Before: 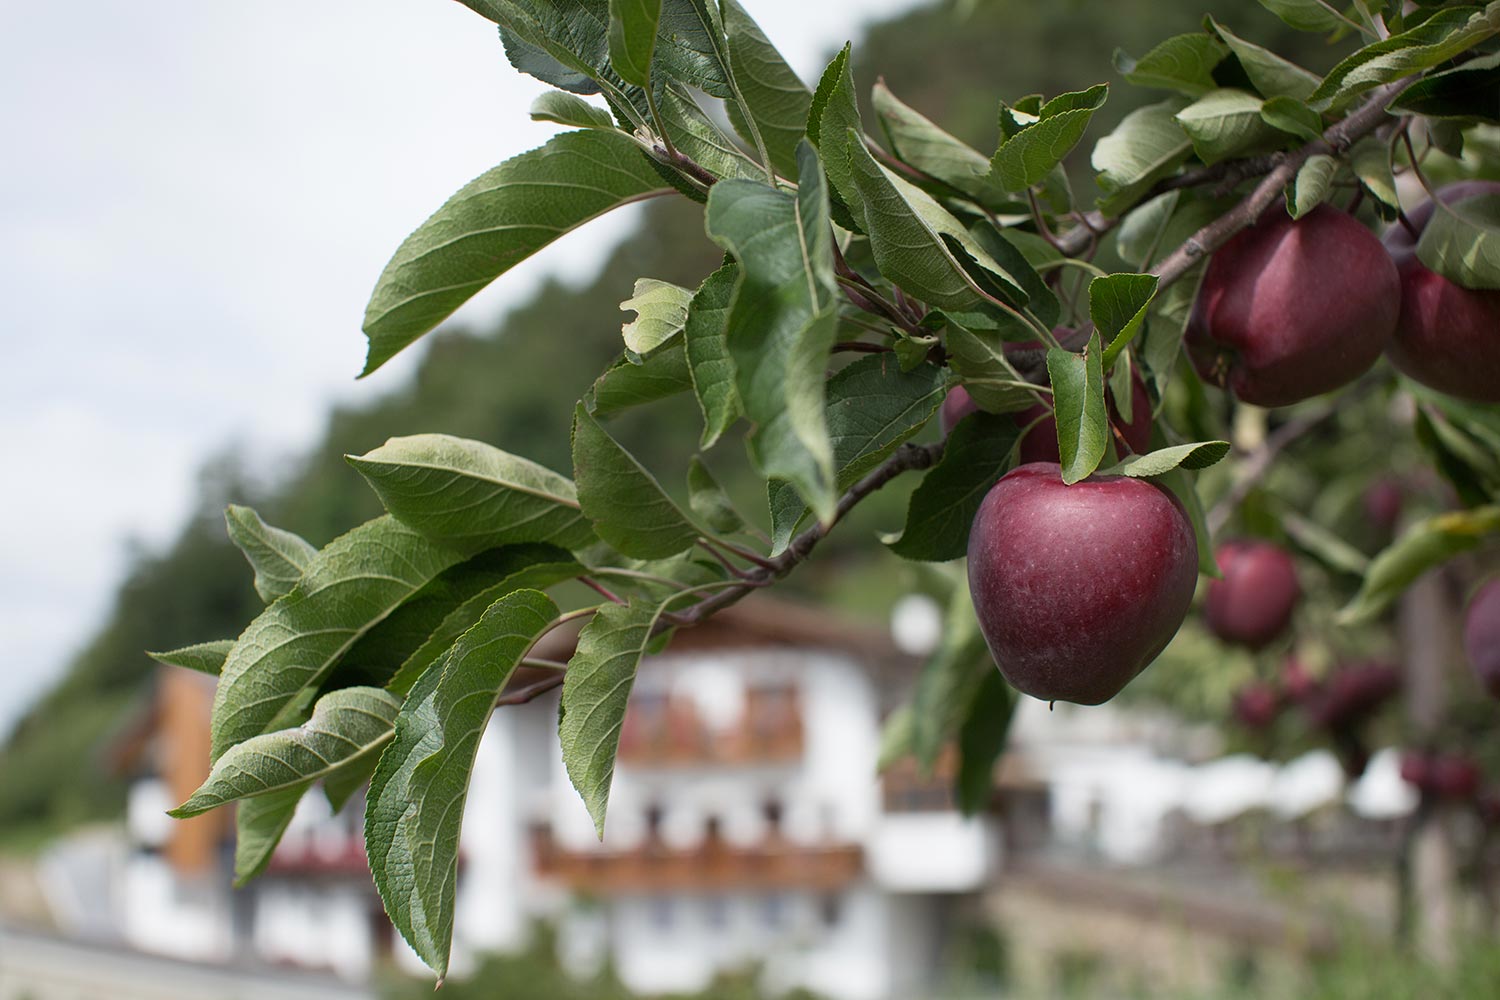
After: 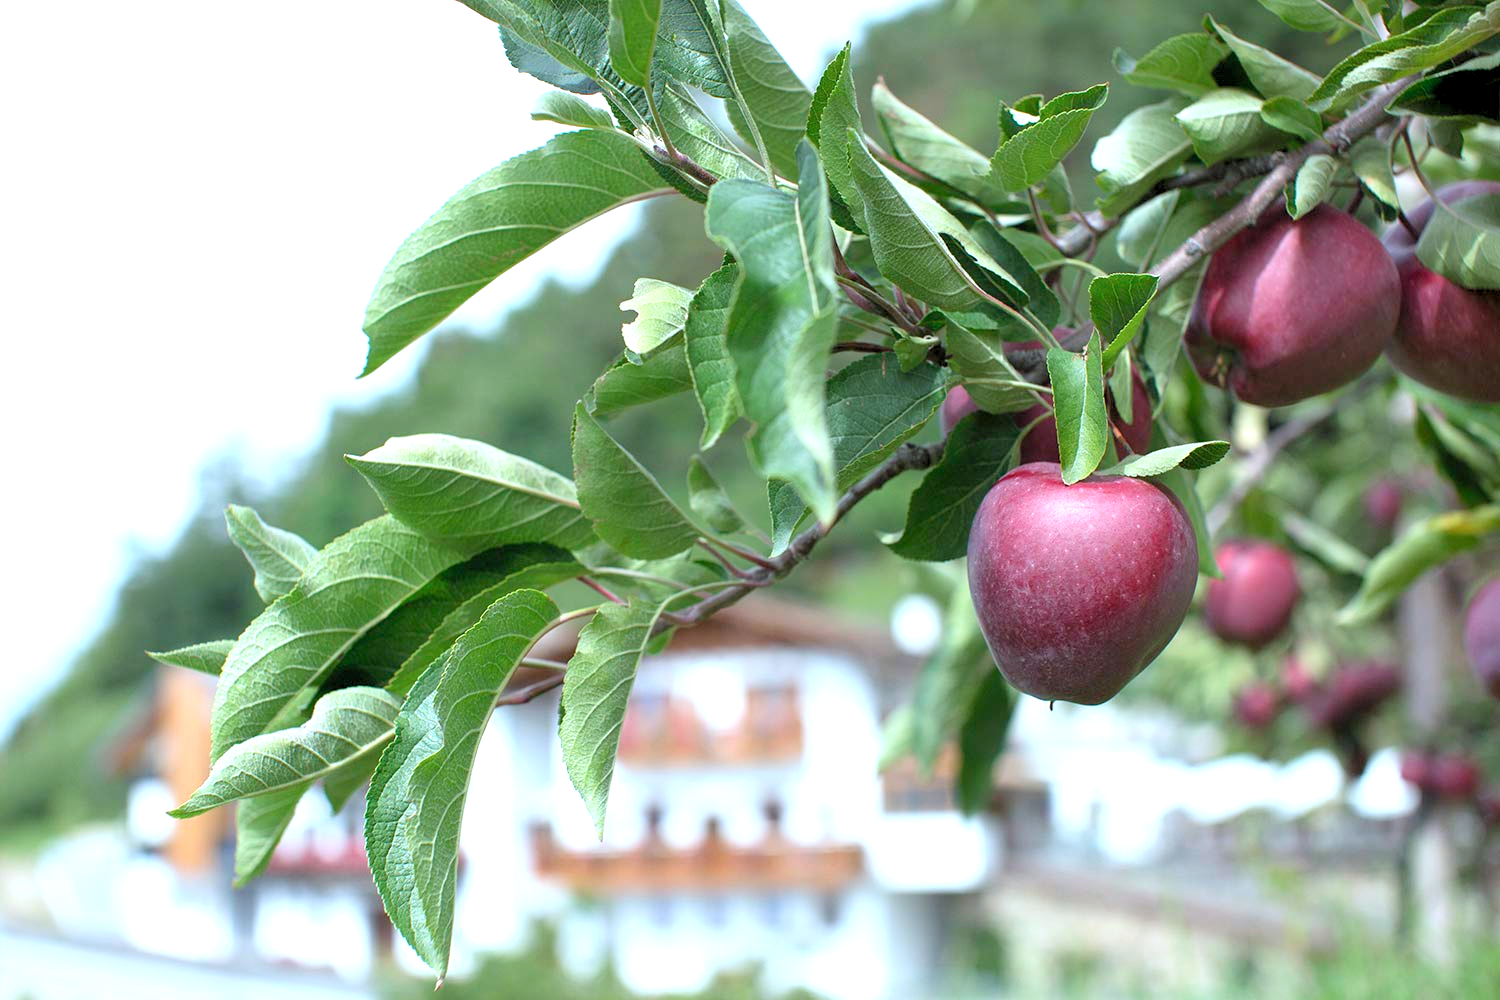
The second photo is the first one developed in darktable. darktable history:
exposure: black level correction 0, exposure 0.7 EV, compensate exposure bias true, compensate highlight preservation false
levels: black 3.83%, white 90.64%, levels [0.044, 0.416, 0.908]
color calibration: illuminant Planckian (black body), x 0.378, y 0.375, temperature 4065 K
